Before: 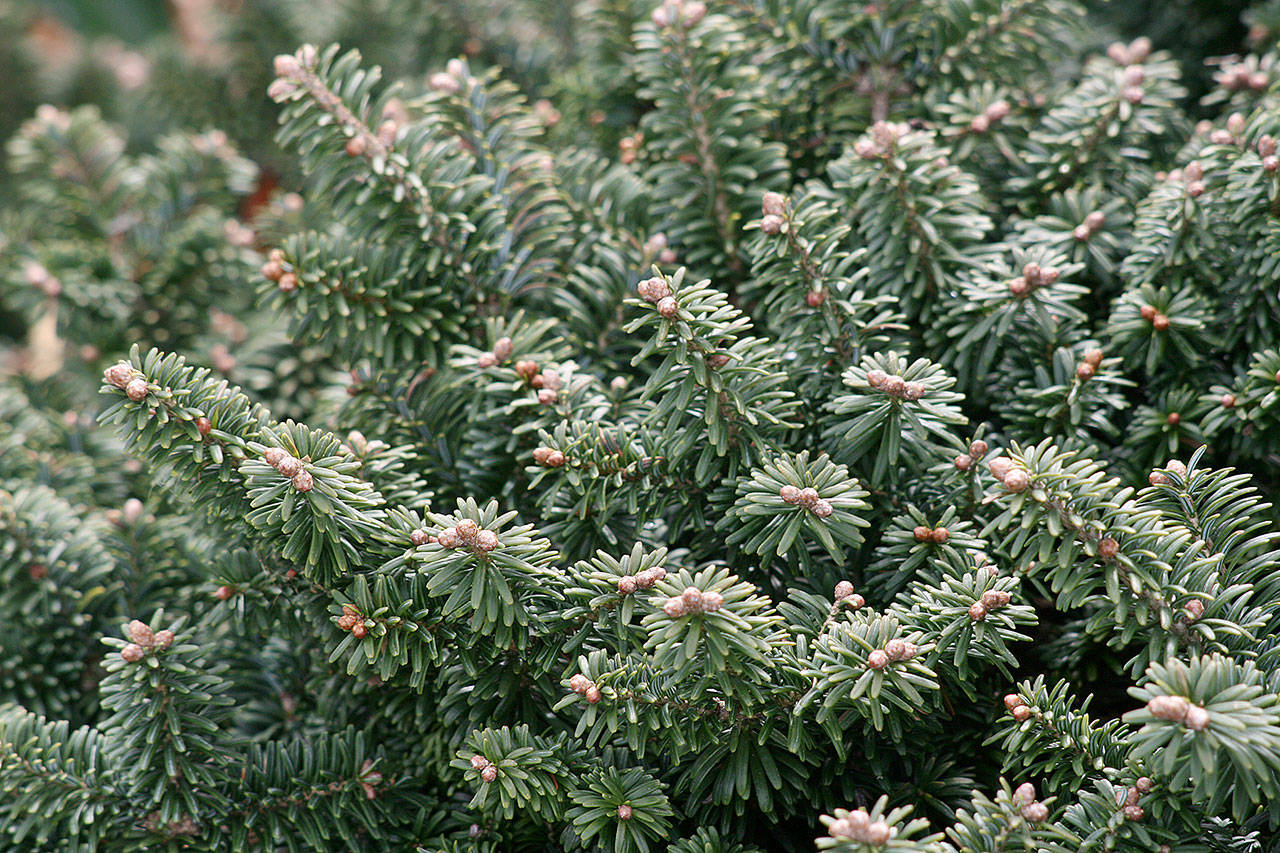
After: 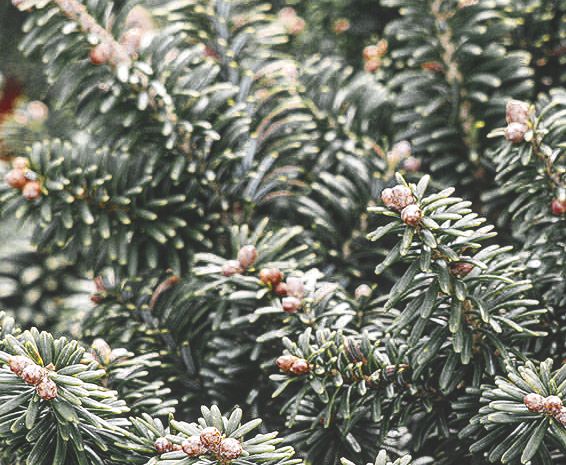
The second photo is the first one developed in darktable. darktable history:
tone curve: curves: ch0 [(0, 0) (0.003, 0.169) (0.011, 0.173) (0.025, 0.177) (0.044, 0.184) (0.069, 0.191) (0.1, 0.199) (0.136, 0.206) (0.177, 0.221) (0.224, 0.248) (0.277, 0.284) (0.335, 0.344) (0.399, 0.413) (0.468, 0.497) (0.543, 0.594) (0.623, 0.691) (0.709, 0.779) (0.801, 0.868) (0.898, 0.931) (1, 1)], preserve colors none
crop: left 20.047%, top 10.847%, right 35.7%, bottom 34.568%
local contrast: on, module defaults
exposure: exposure 0.203 EV, compensate highlight preservation false
contrast brightness saturation: contrast 0.096, brightness 0.038, saturation 0.089
color zones: curves: ch0 [(0.035, 0.242) (0.25, 0.5) (0.384, 0.214) (0.488, 0.255) (0.75, 0.5)]; ch1 [(0.063, 0.379) (0.25, 0.5) (0.354, 0.201) (0.489, 0.085) (0.729, 0.271)]; ch2 [(0.25, 0.5) (0.38, 0.517) (0.442, 0.51) (0.735, 0.456)]
